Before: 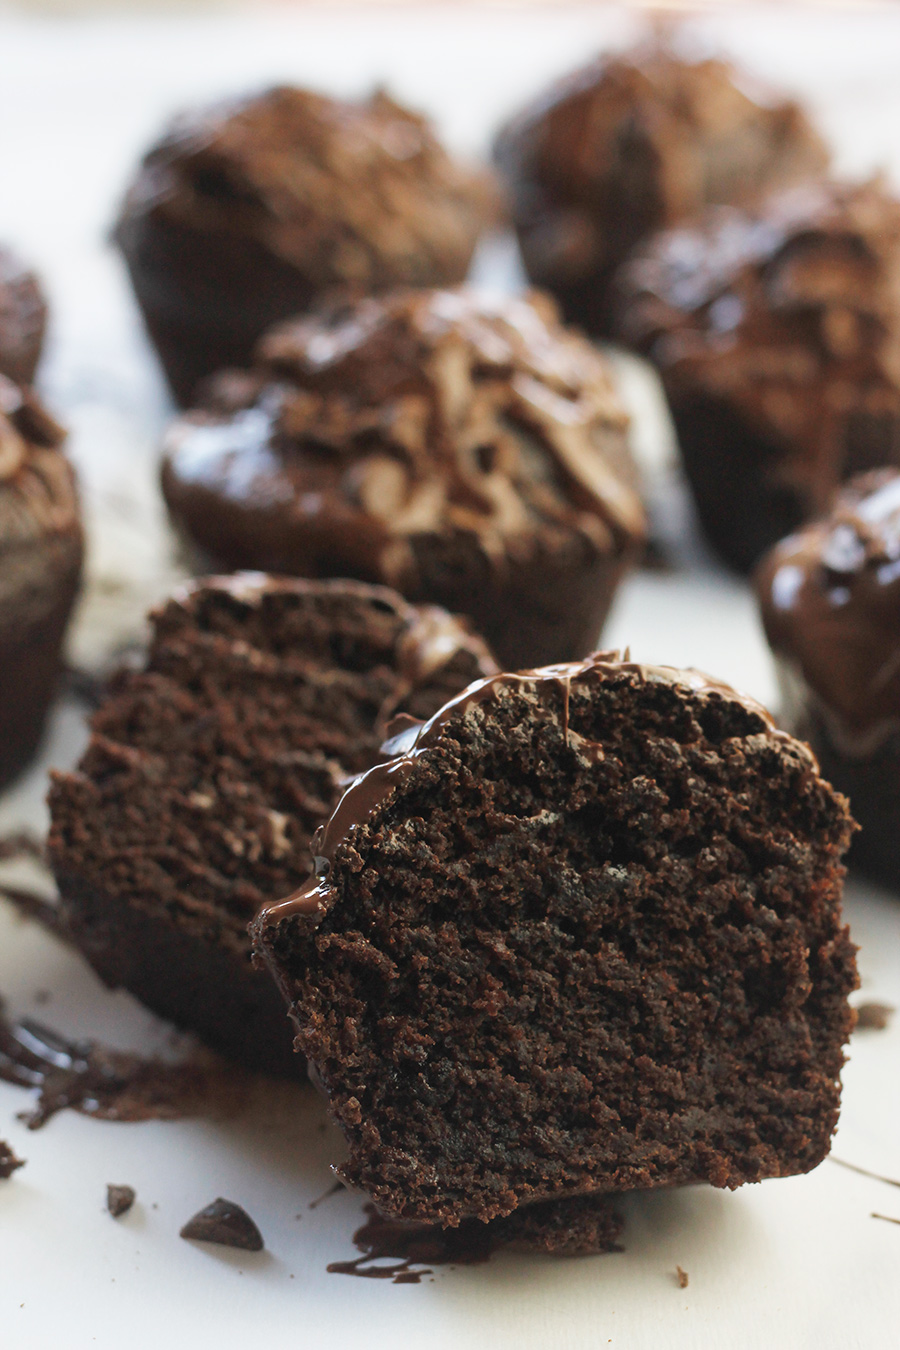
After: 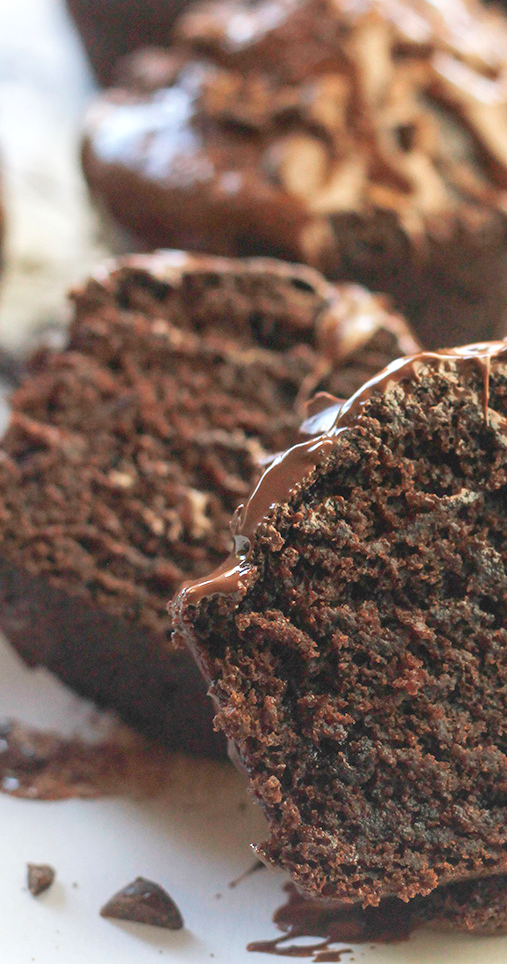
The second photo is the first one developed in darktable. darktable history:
levels: levels [0, 0.397, 0.955]
local contrast: on, module defaults
crop: left 8.966%, top 23.852%, right 34.699%, bottom 4.703%
white balance: emerald 1
